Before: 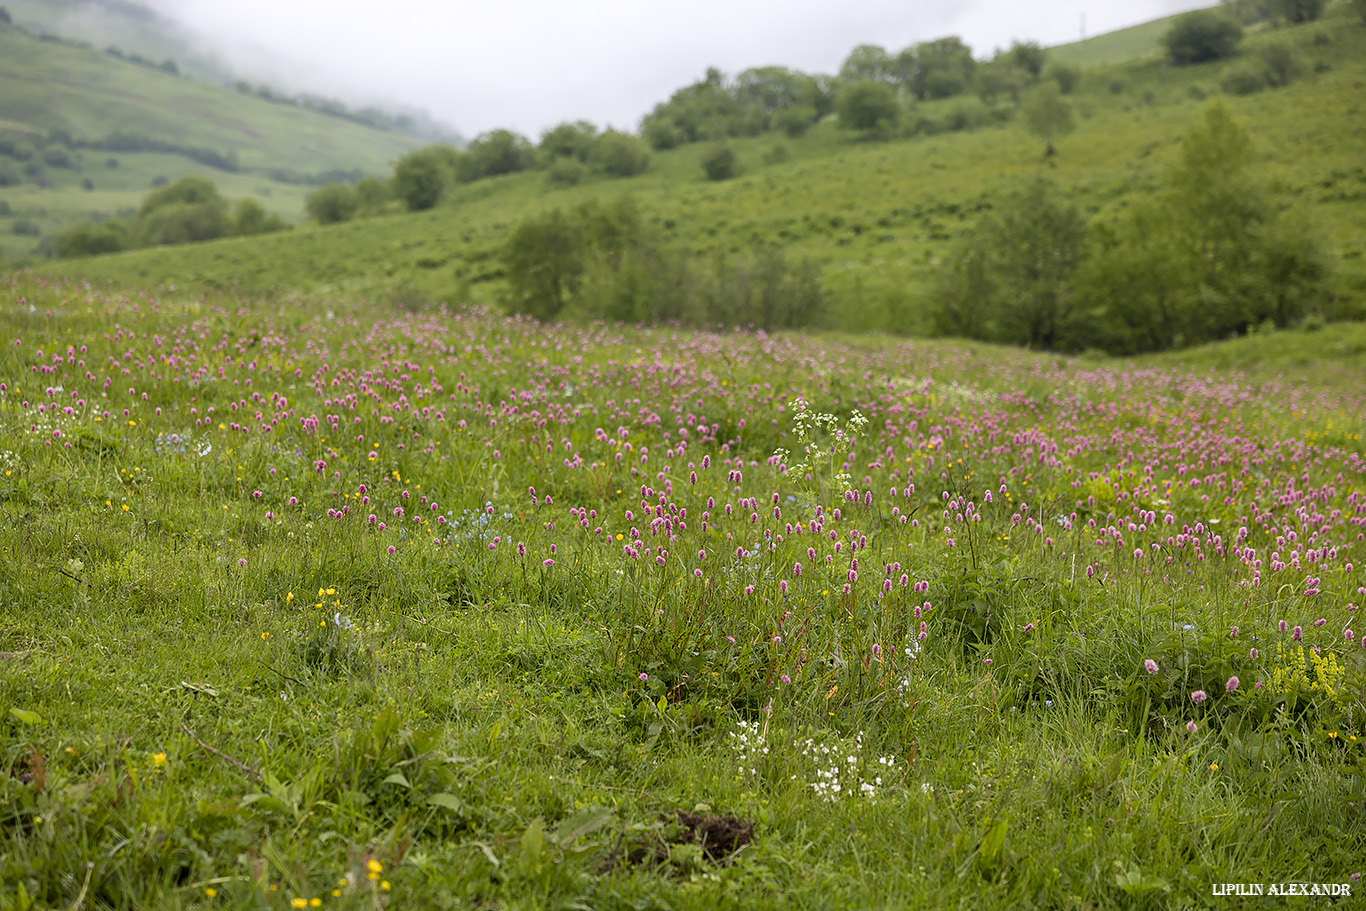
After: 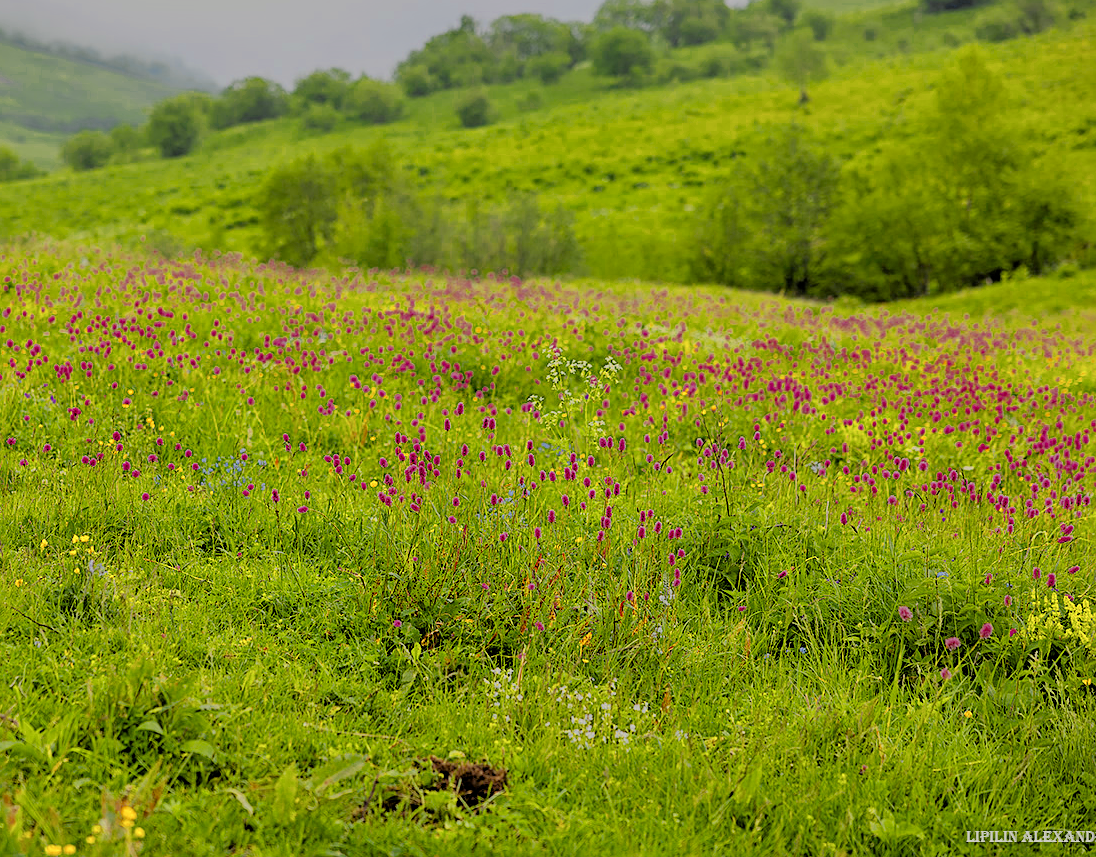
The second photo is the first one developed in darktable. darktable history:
filmic rgb: middle gray luminance 3.53%, black relative exposure -5.94 EV, white relative exposure 6.34 EV, dynamic range scaling 21.82%, target black luminance 0%, hardness 2.28, latitude 46.22%, contrast 0.775, highlights saturation mix 98.86%, shadows ↔ highlights balance 0.184%
crop and rotate: left 18.033%, top 5.908%, right 1.688%
shadows and highlights: shadows 52.57, soften with gaussian
sharpen: radius 2.192, amount 0.381, threshold 0.116
color balance rgb: highlights gain › luminance 6.439%, highlights gain › chroma 1.242%, highlights gain › hue 90.99°, perceptual saturation grading › global saturation 30.129%, contrast -10.185%
exposure: black level correction 0.001, exposure 0.144 EV, compensate highlight preservation false
color zones: curves: ch0 [(0.004, 0.305) (0.261, 0.623) (0.389, 0.399) (0.708, 0.571) (0.947, 0.34)]; ch1 [(0.025, 0.645) (0.229, 0.584) (0.326, 0.551) (0.484, 0.262) (0.757, 0.643)]
